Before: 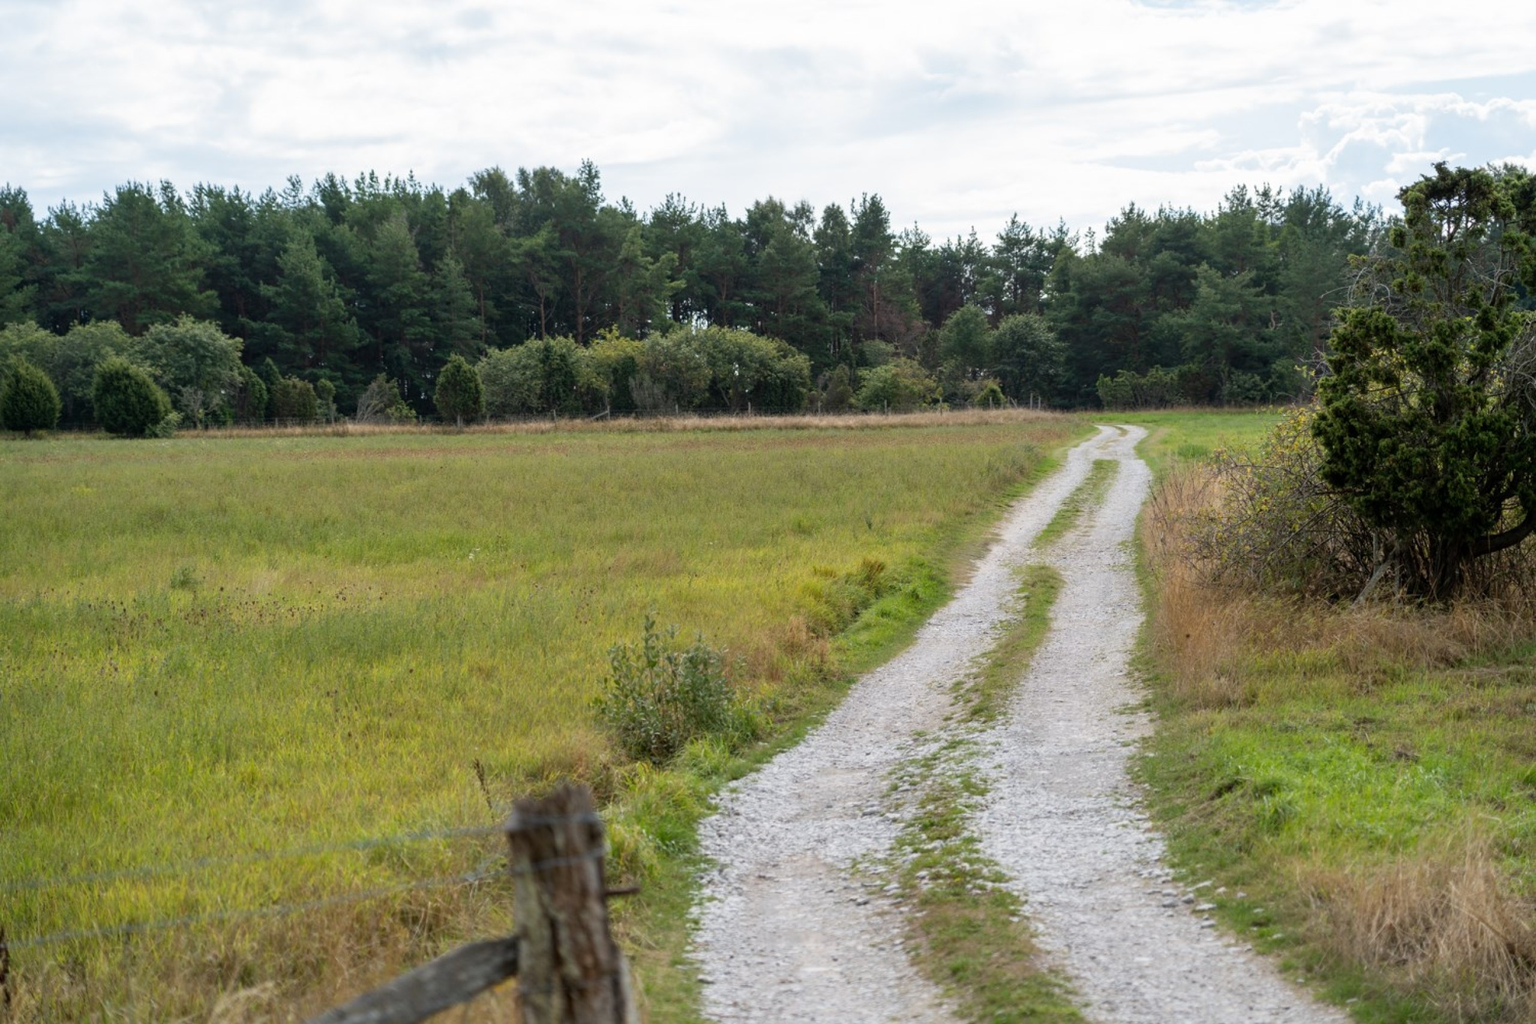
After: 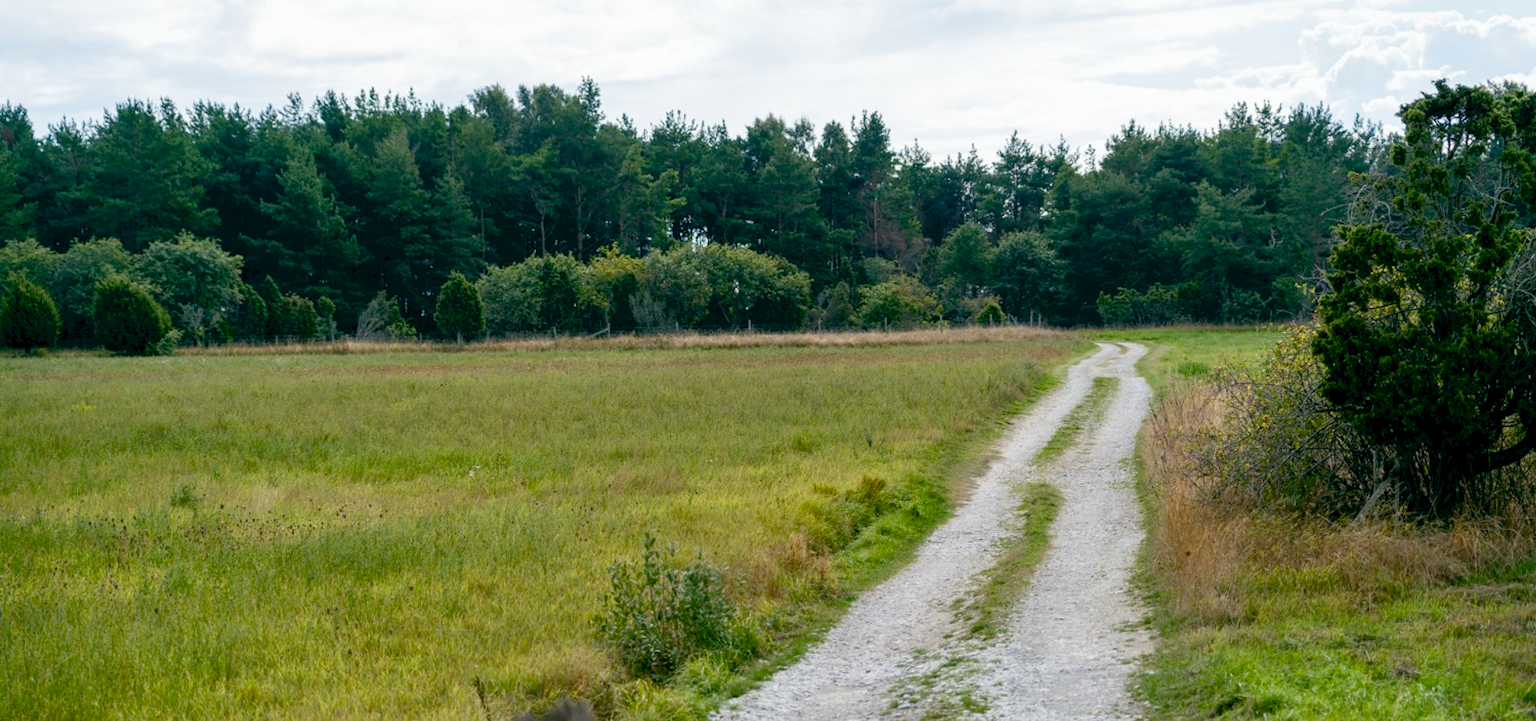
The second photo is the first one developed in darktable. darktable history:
crop and rotate: top 8.135%, bottom 21.442%
color balance rgb: shadows lift › chroma 4.271%, shadows lift › hue 254.27°, global offset › luminance -0.345%, global offset › chroma 0.115%, global offset › hue 167.73°, perceptual saturation grading › global saturation 13.943%, perceptual saturation grading › highlights -25.231%, perceptual saturation grading › shadows 29.809%, saturation formula JzAzBz (2021)
